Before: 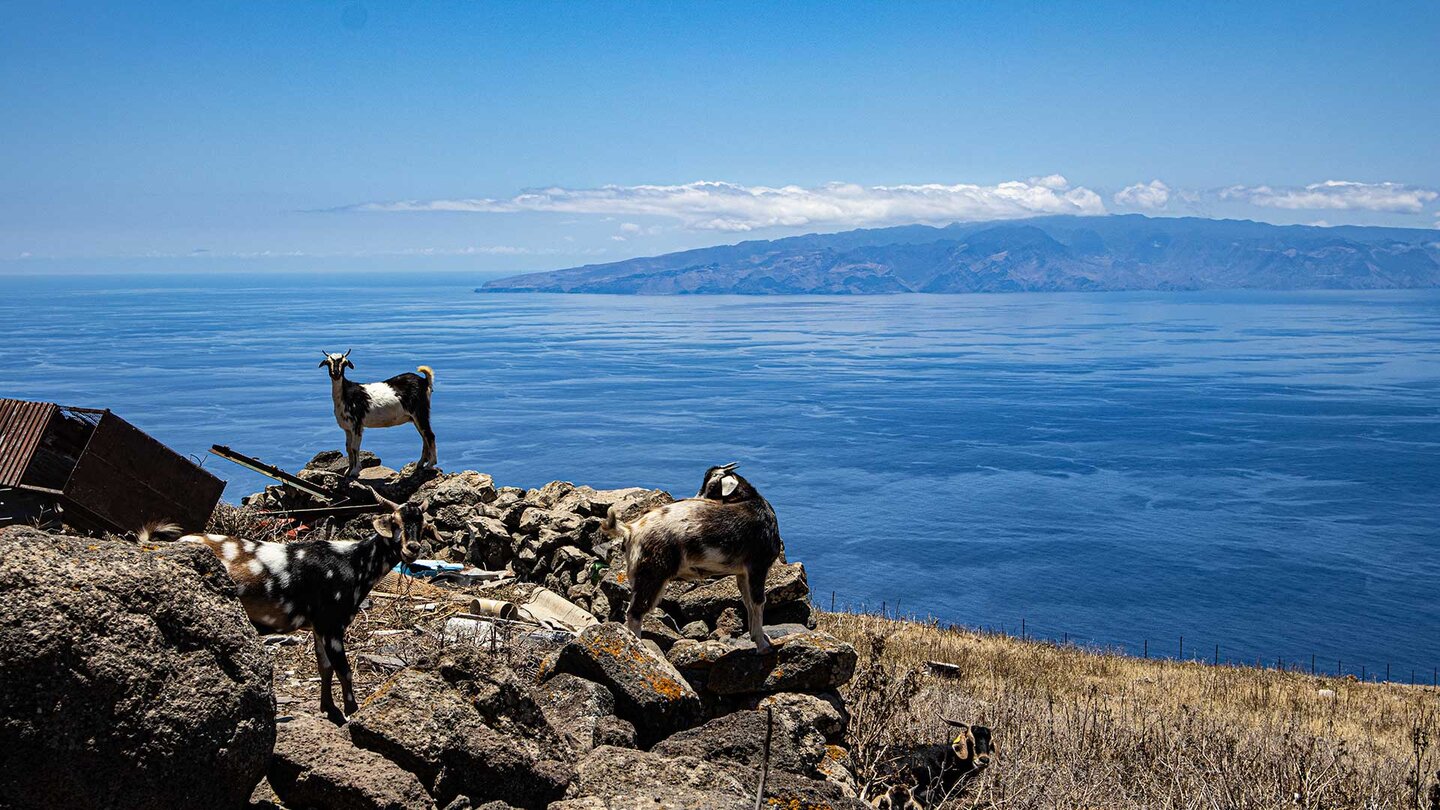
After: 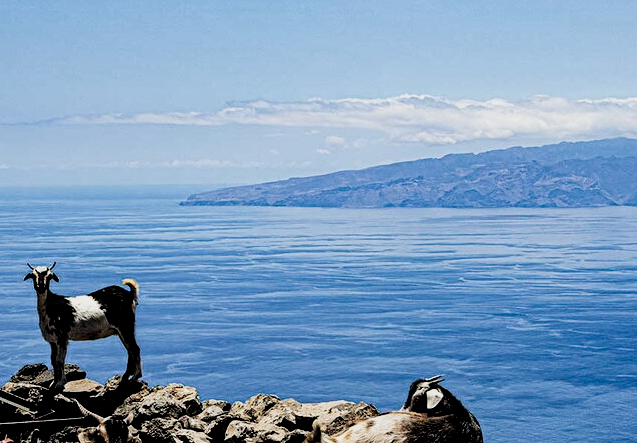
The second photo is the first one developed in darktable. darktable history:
crop: left 20.504%, top 10.769%, right 35.241%, bottom 34.451%
exposure: exposure 0.084 EV, compensate highlight preservation false
contrast brightness saturation: contrast 0.133, brightness -0.046, saturation 0.153
filmic rgb: black relative exposure -3.41 EV, white relative exposure 3.46 EV, hardness 2.36, contrast 1.103, color science v4 (2020)
